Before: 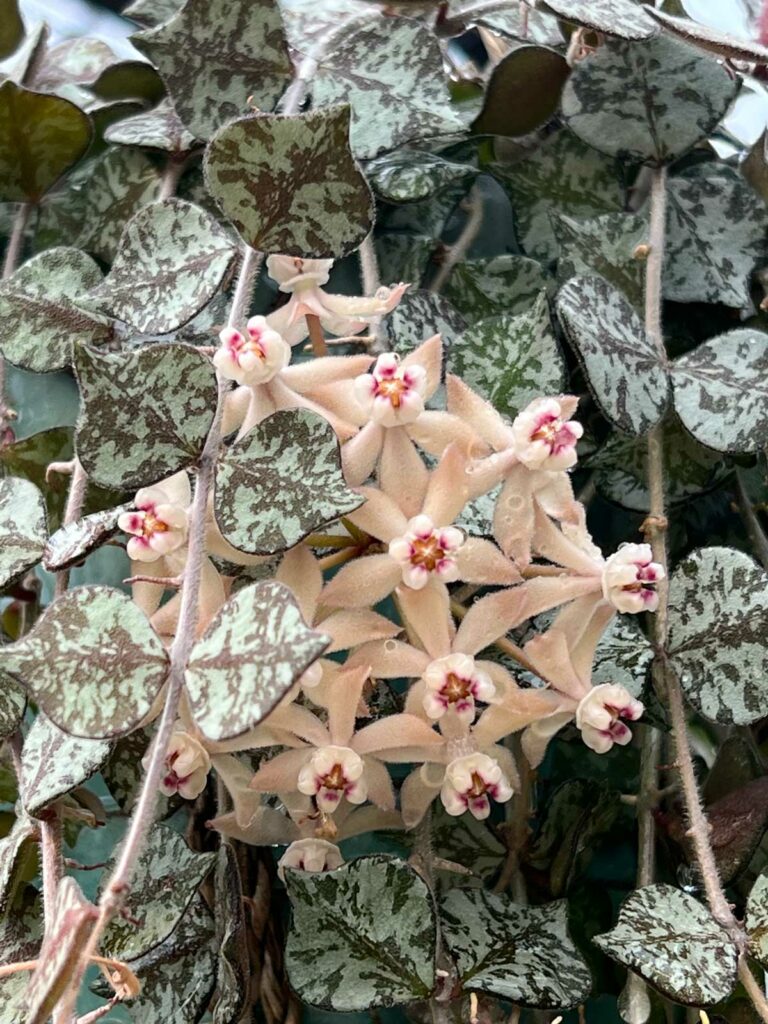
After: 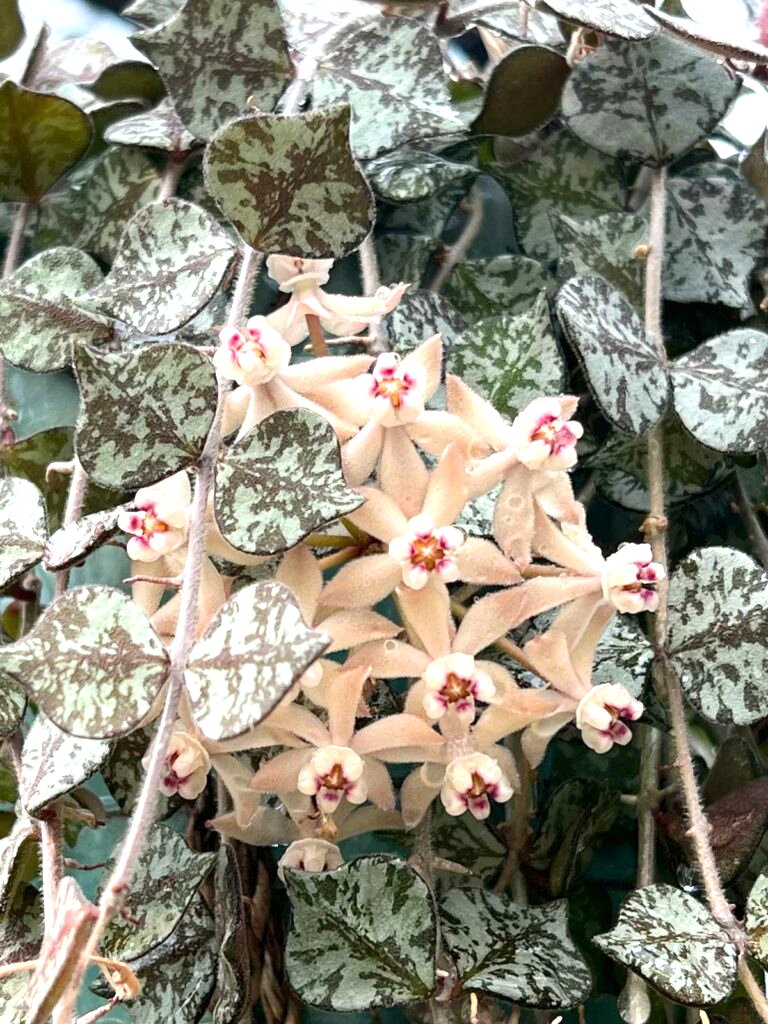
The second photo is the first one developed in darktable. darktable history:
exposure: exposure 0.601 EV, compensate highlight preservation false
